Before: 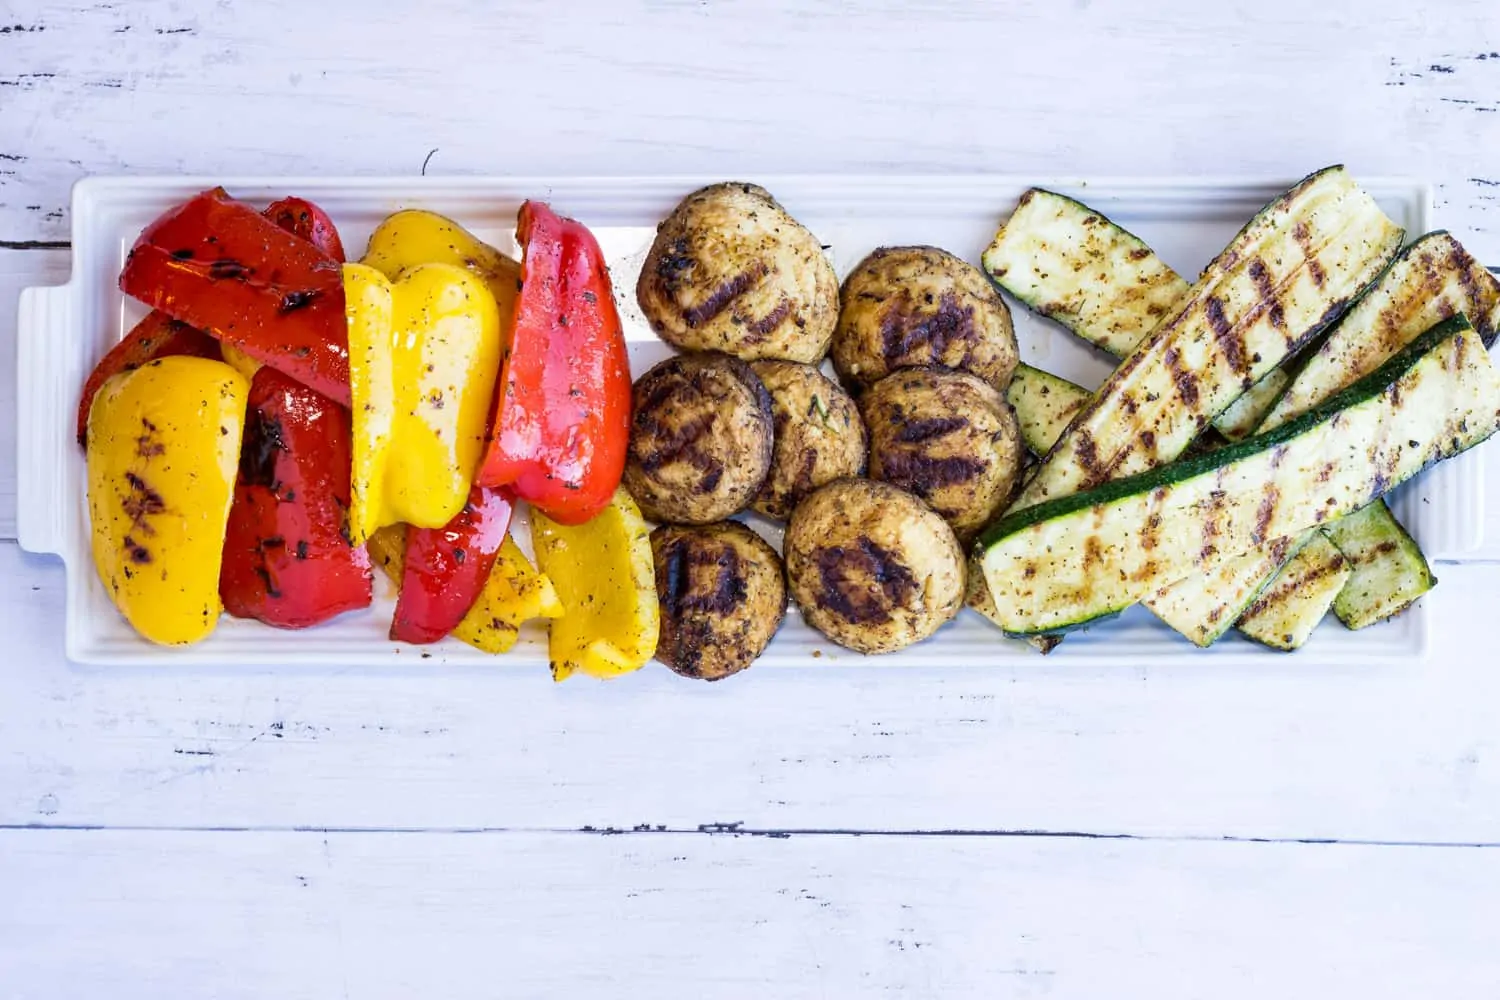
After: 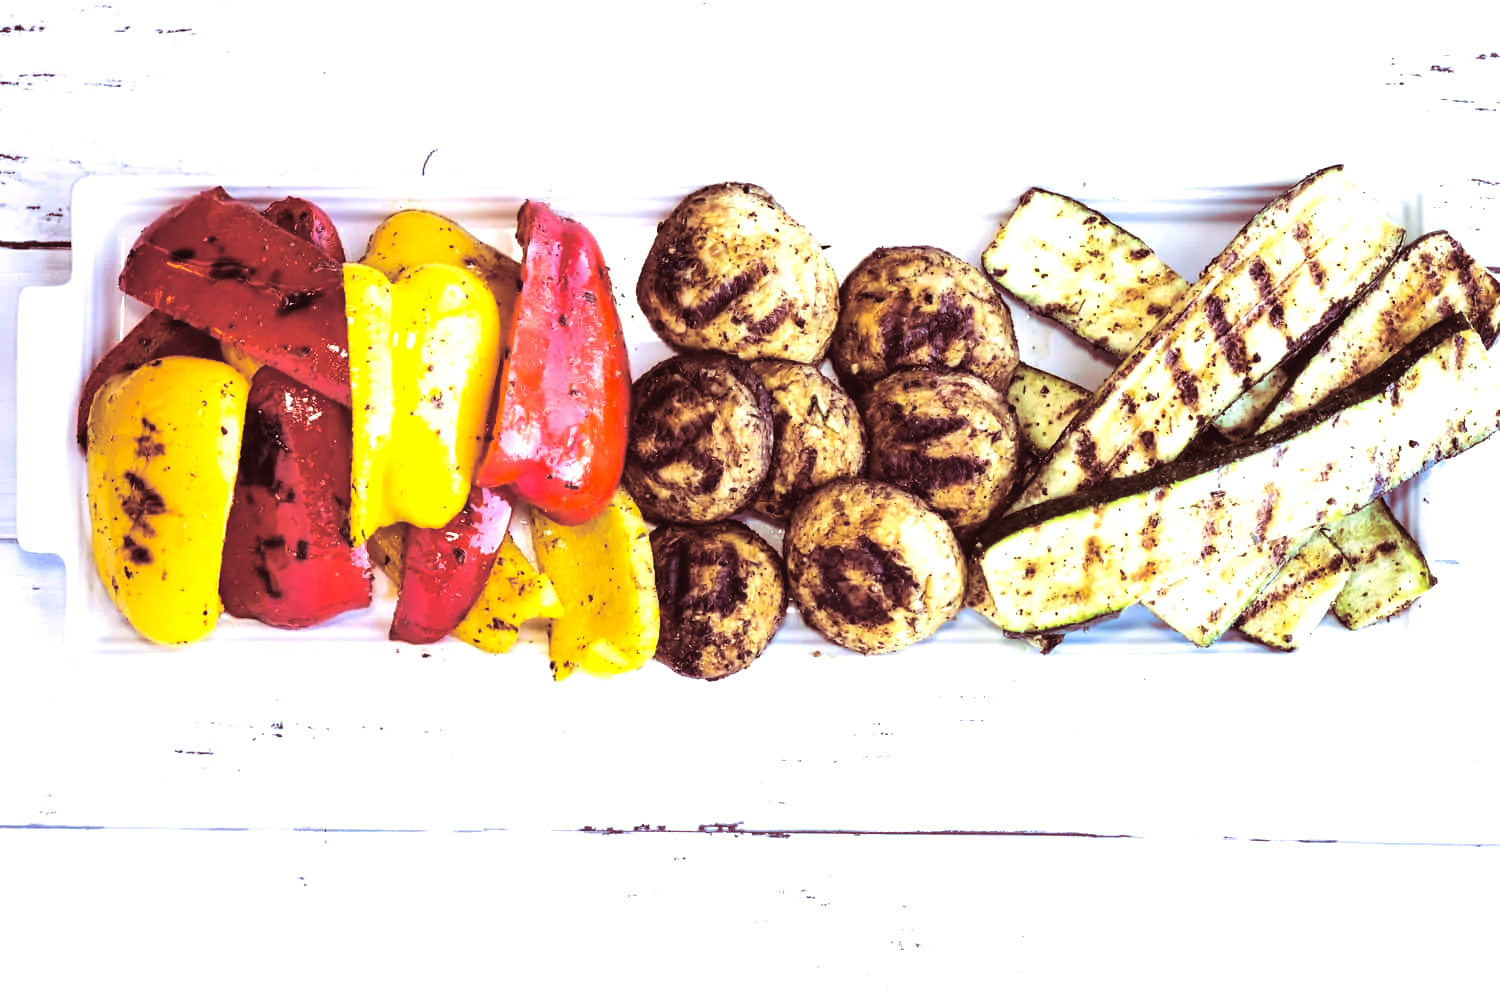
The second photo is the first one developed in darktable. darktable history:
contrast brightness saturation: contrast -0.11
split-toning: highlights › hue 187.2°, highlights › saturation 0.83, balance -68.05, compress 56.43%
tone equalizer: -8 EV -1.08 EV, -7 EV -1.01 EV, -6 EV -0.867 EV, -5 EV -0.578 EV, -3 EV 0.578 EV, -2 EV 0.867 EV, -1 EV 1.01 EV, +0 EV 1.08 EV, edges refinement/feathering 500, mask exposure compensation -1.57 EV, preserve details no
color correction: highlights b* 3
